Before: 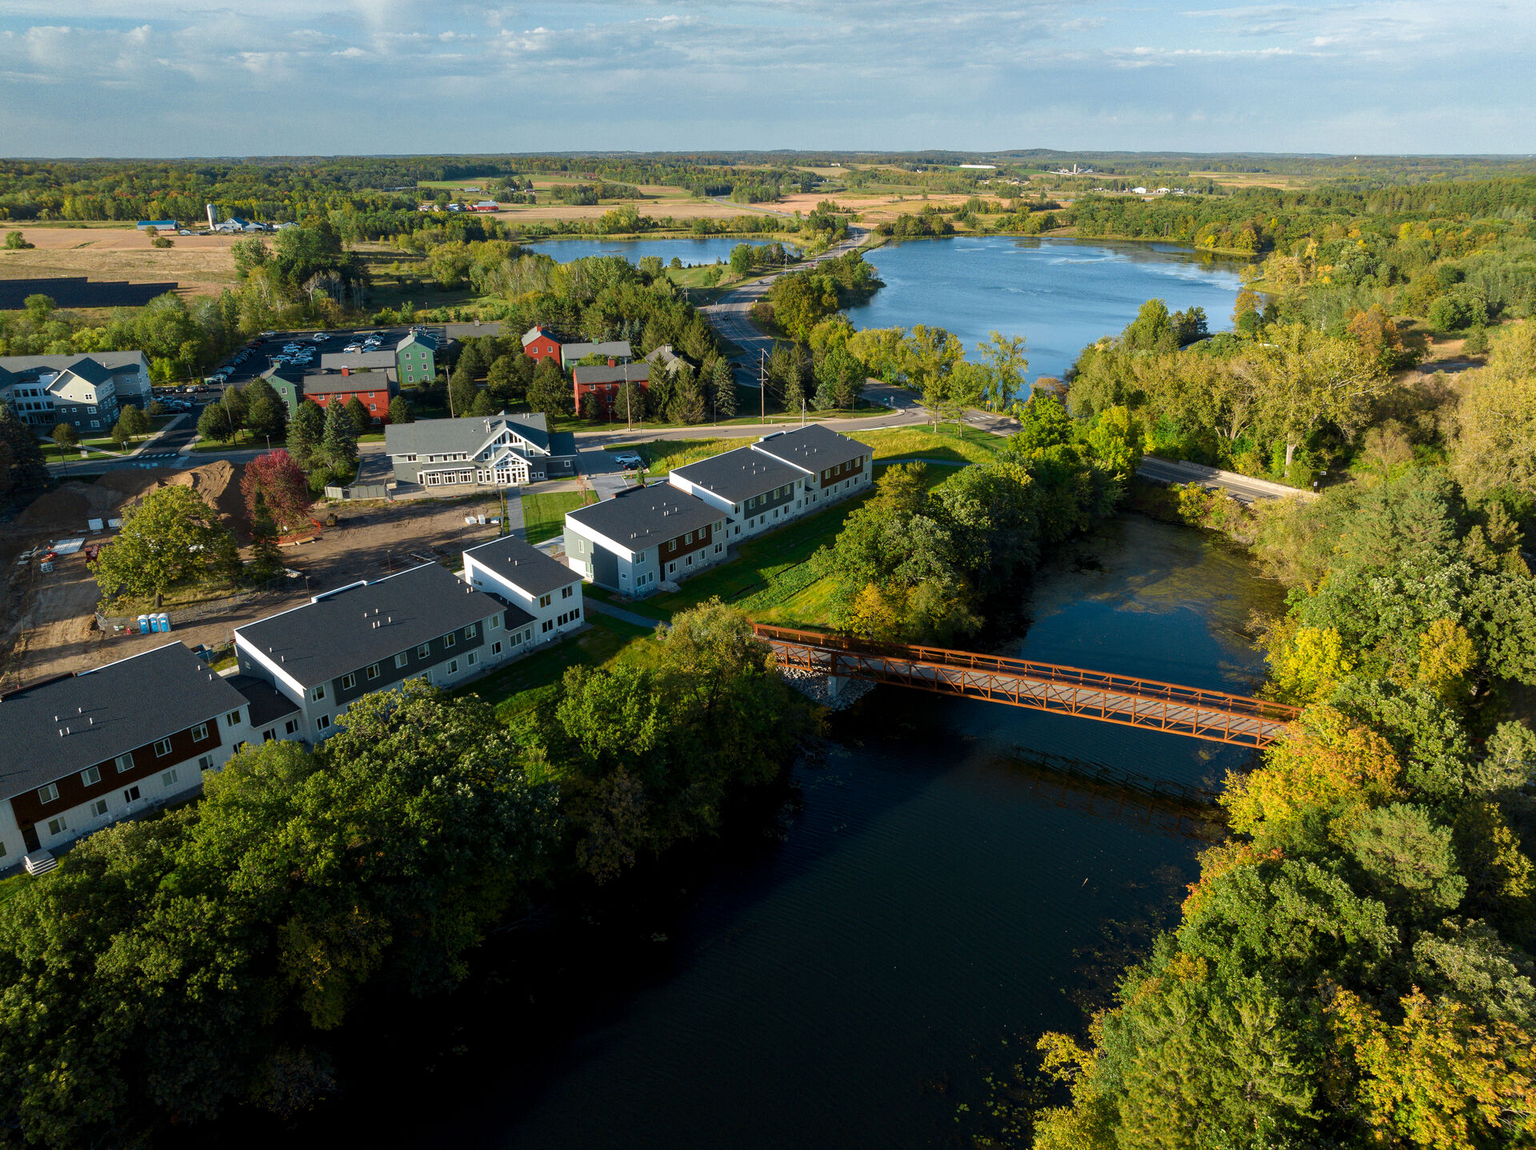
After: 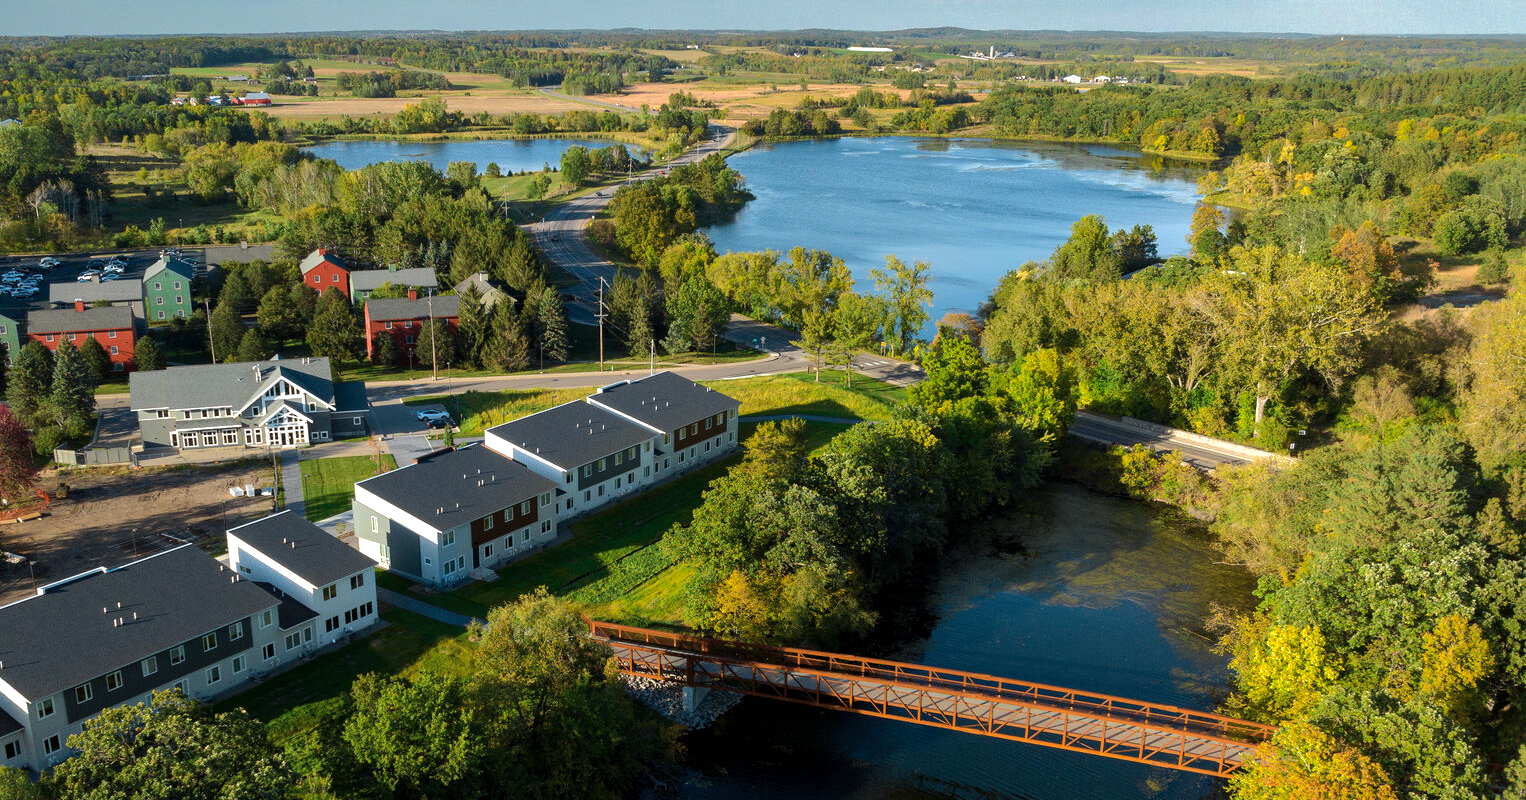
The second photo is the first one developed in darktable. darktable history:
shadows and highlights: shadows 40, highlights -60
tone equalizer: -8 EV -0.417 EV, -7 EV -0.389 EV, -6 EV -0.333 EV, -5 EV -0.222 EV, -3 EV 0.222 EV, -2 EV 0.333 EV, -1 EV 0.389 EV, +0 EV 0.417 EV, edges refinement/feathering 500, mask exposure compensation -1.57 EV, preserve details no
crop: left 18.38%, top 11.092%, right 2.134%, bottom 33.217%
